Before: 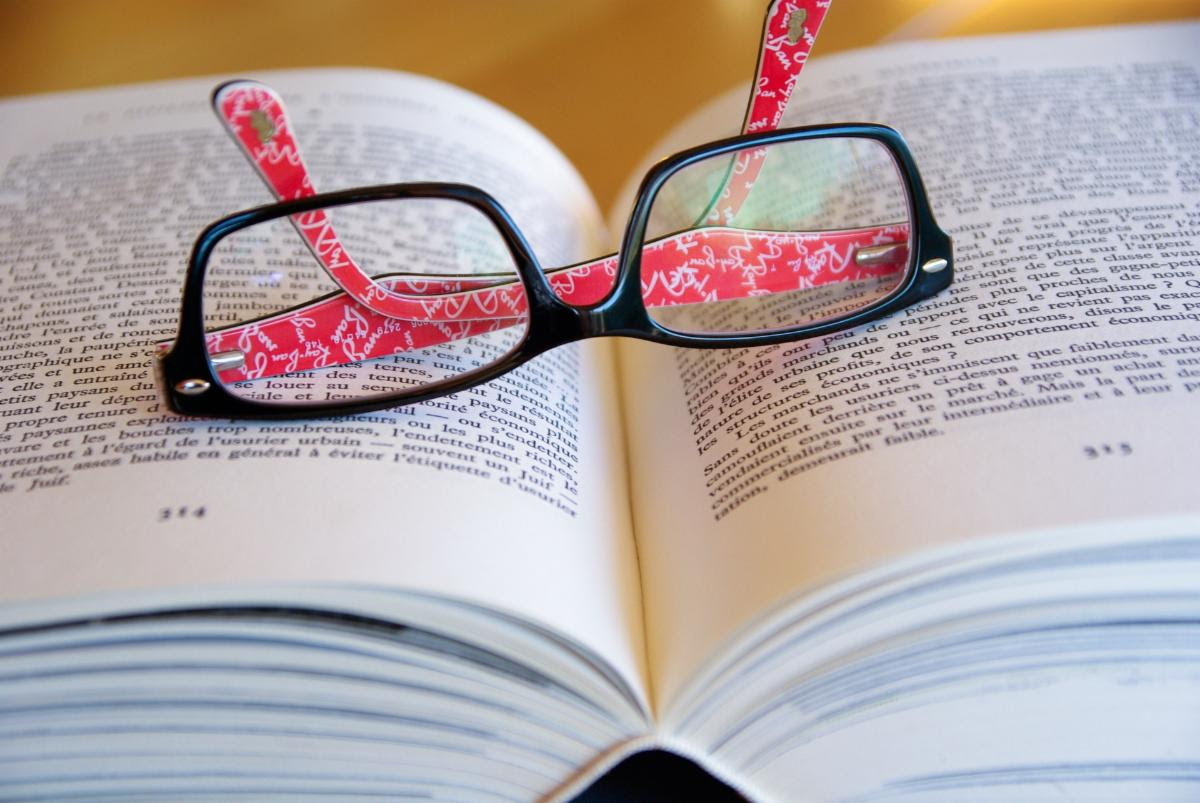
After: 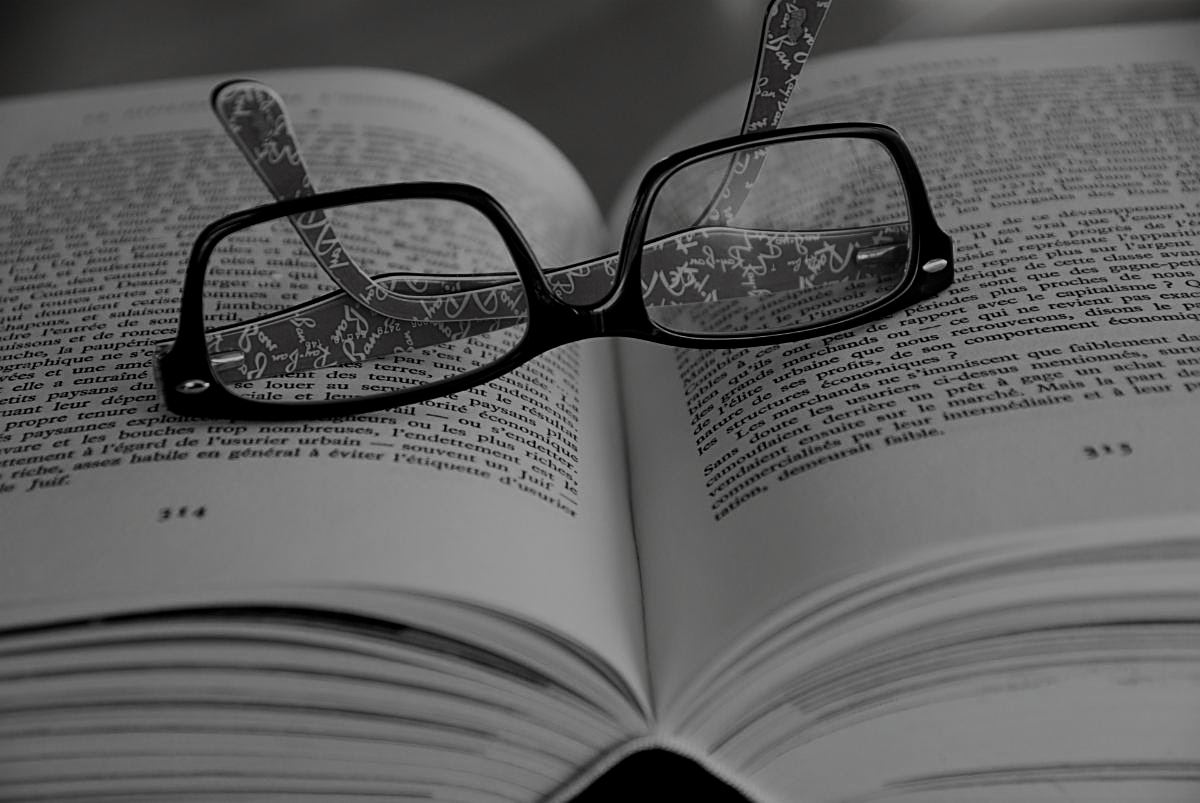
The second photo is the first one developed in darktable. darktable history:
sharpen: on, module defaults
contrast brightness saturation: contrast -0.038, brightness -0.605, saturation -0.988
filmic rgb: black relative exposure -7.65 EV, white relative exposure 4.56 EV, hardness 3.61
